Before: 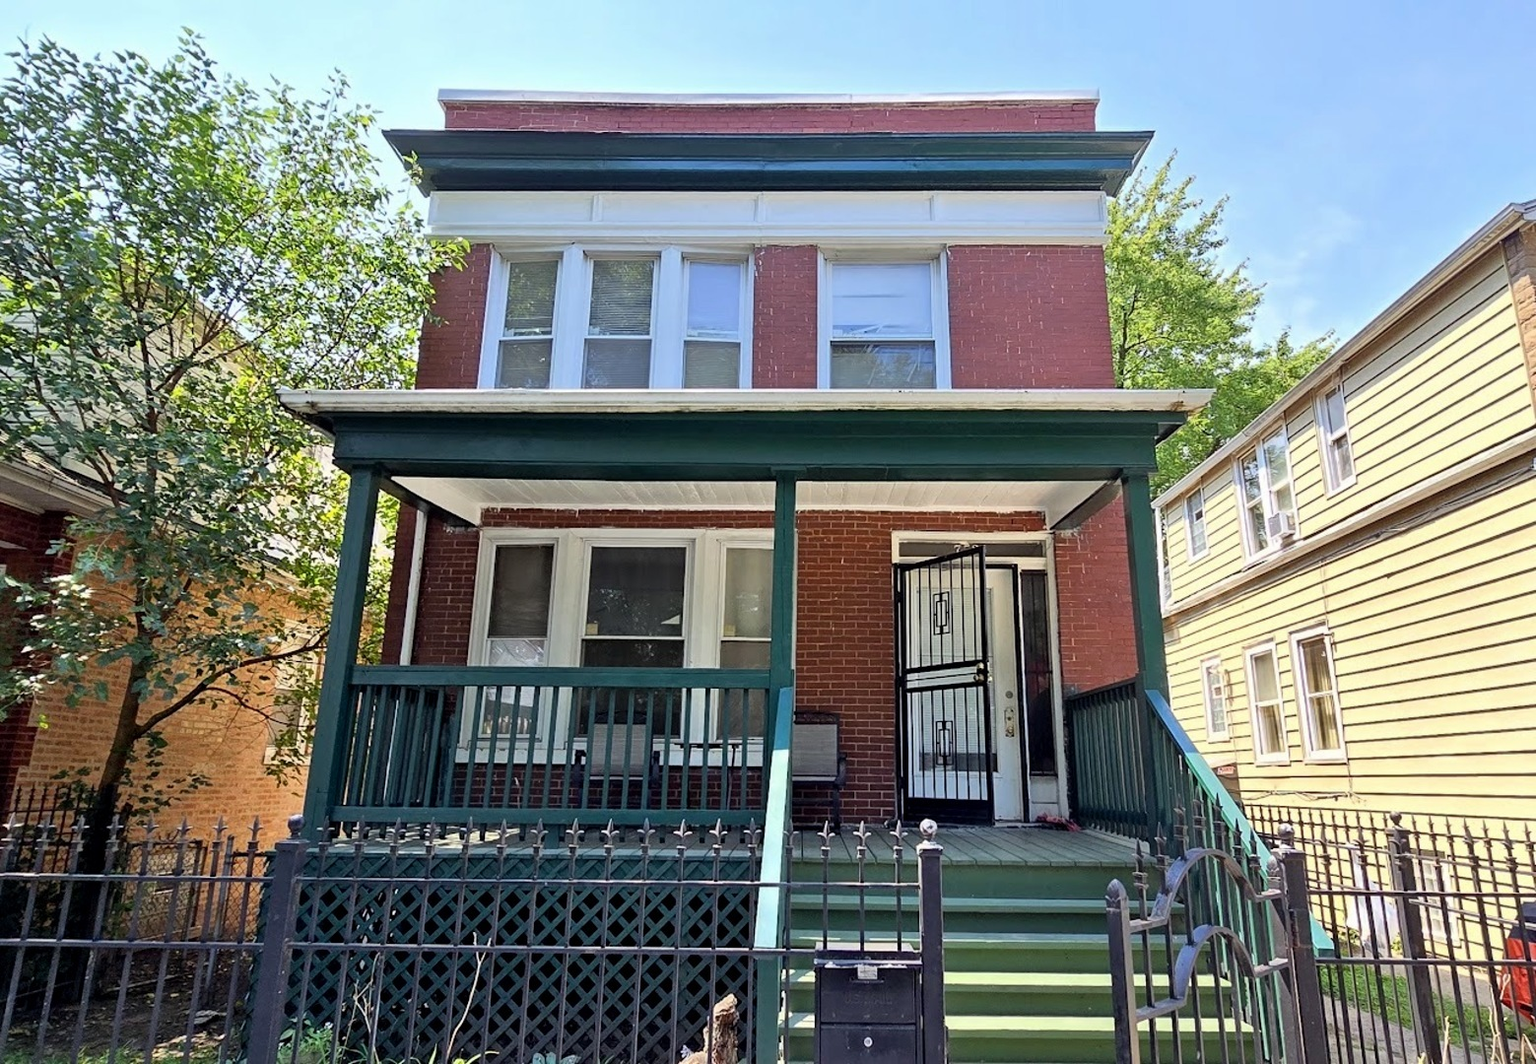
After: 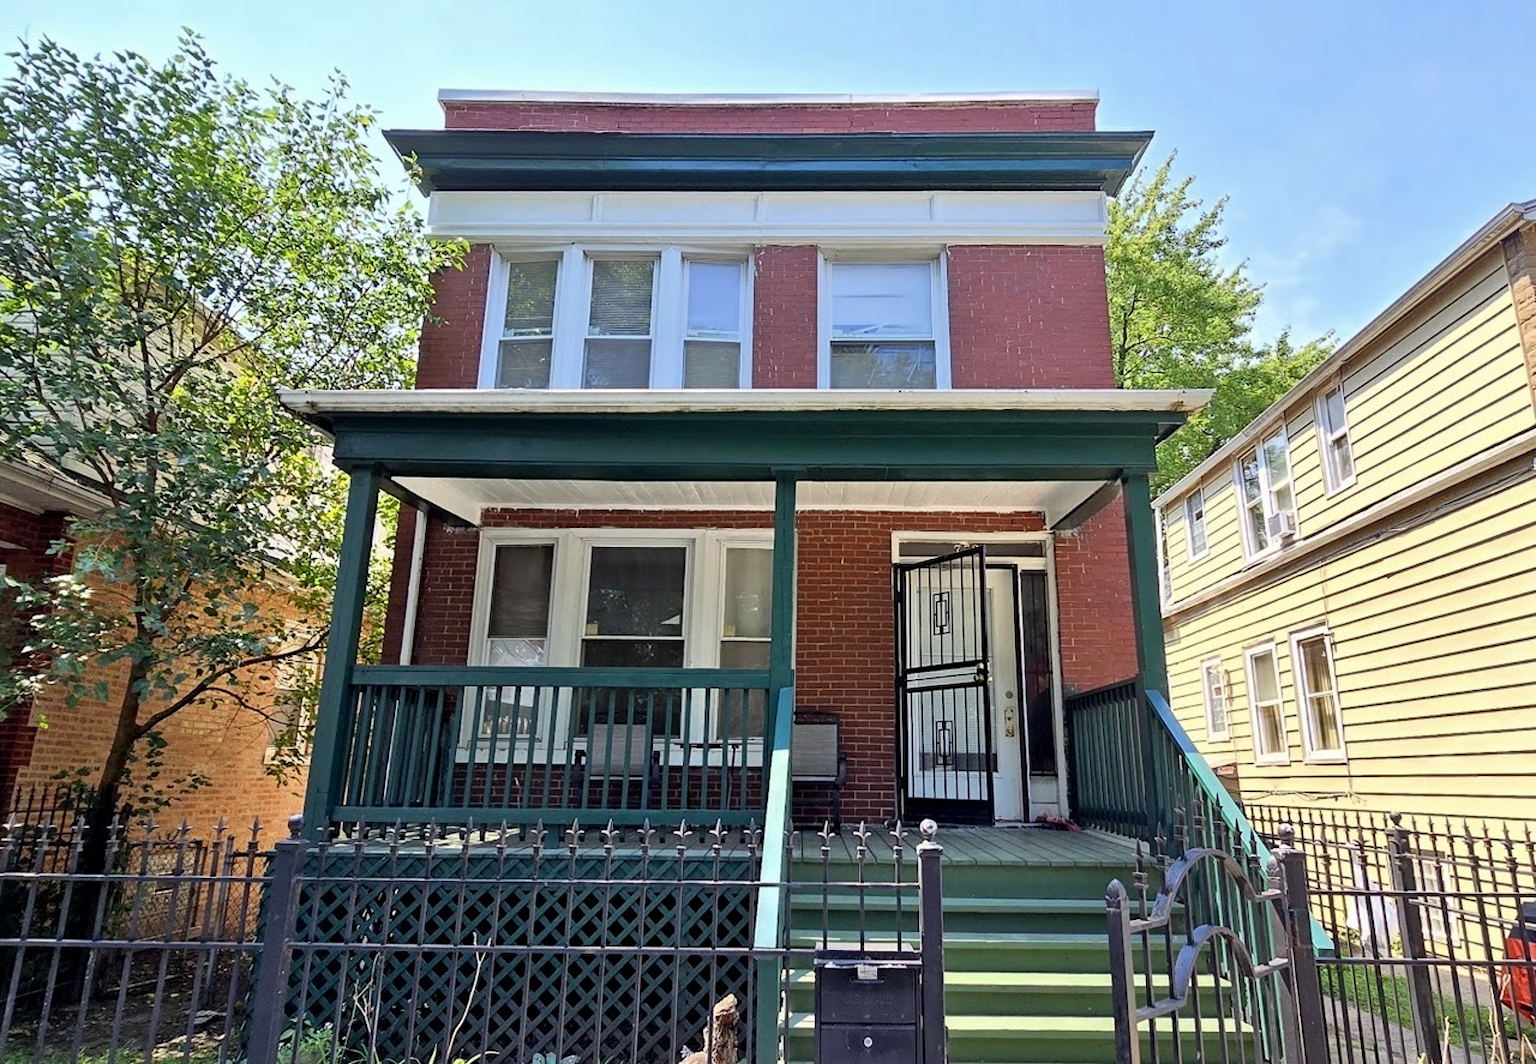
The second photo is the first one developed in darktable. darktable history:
shadows and highlights: shadows 19.91, highlights -19.88, soften with gaussian
